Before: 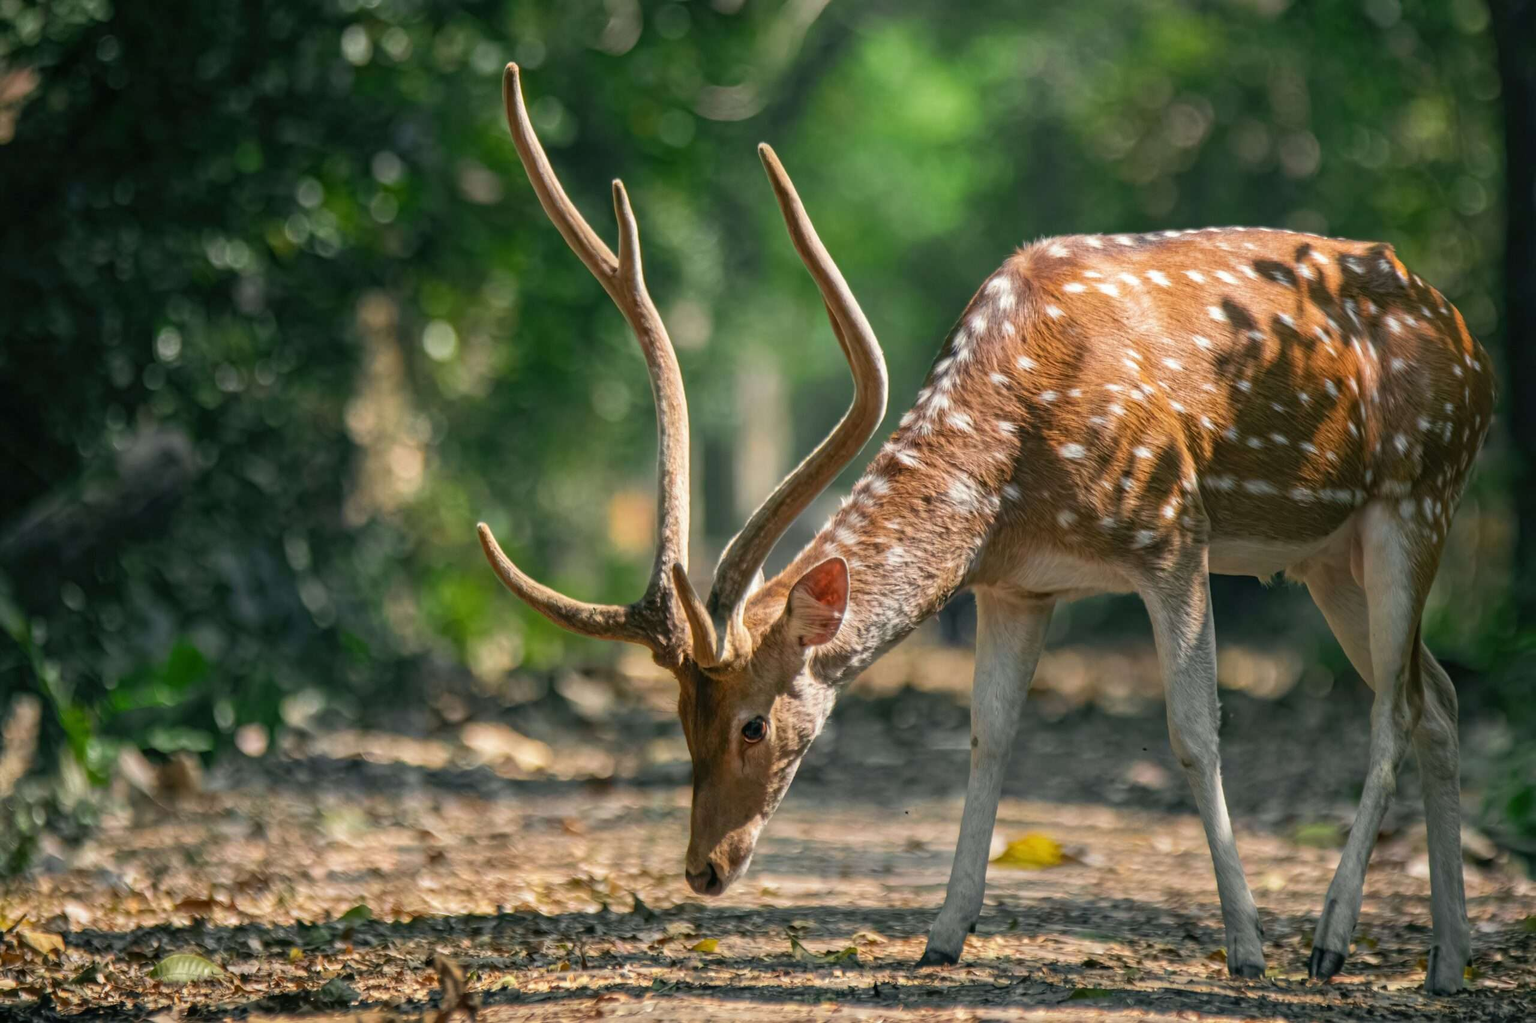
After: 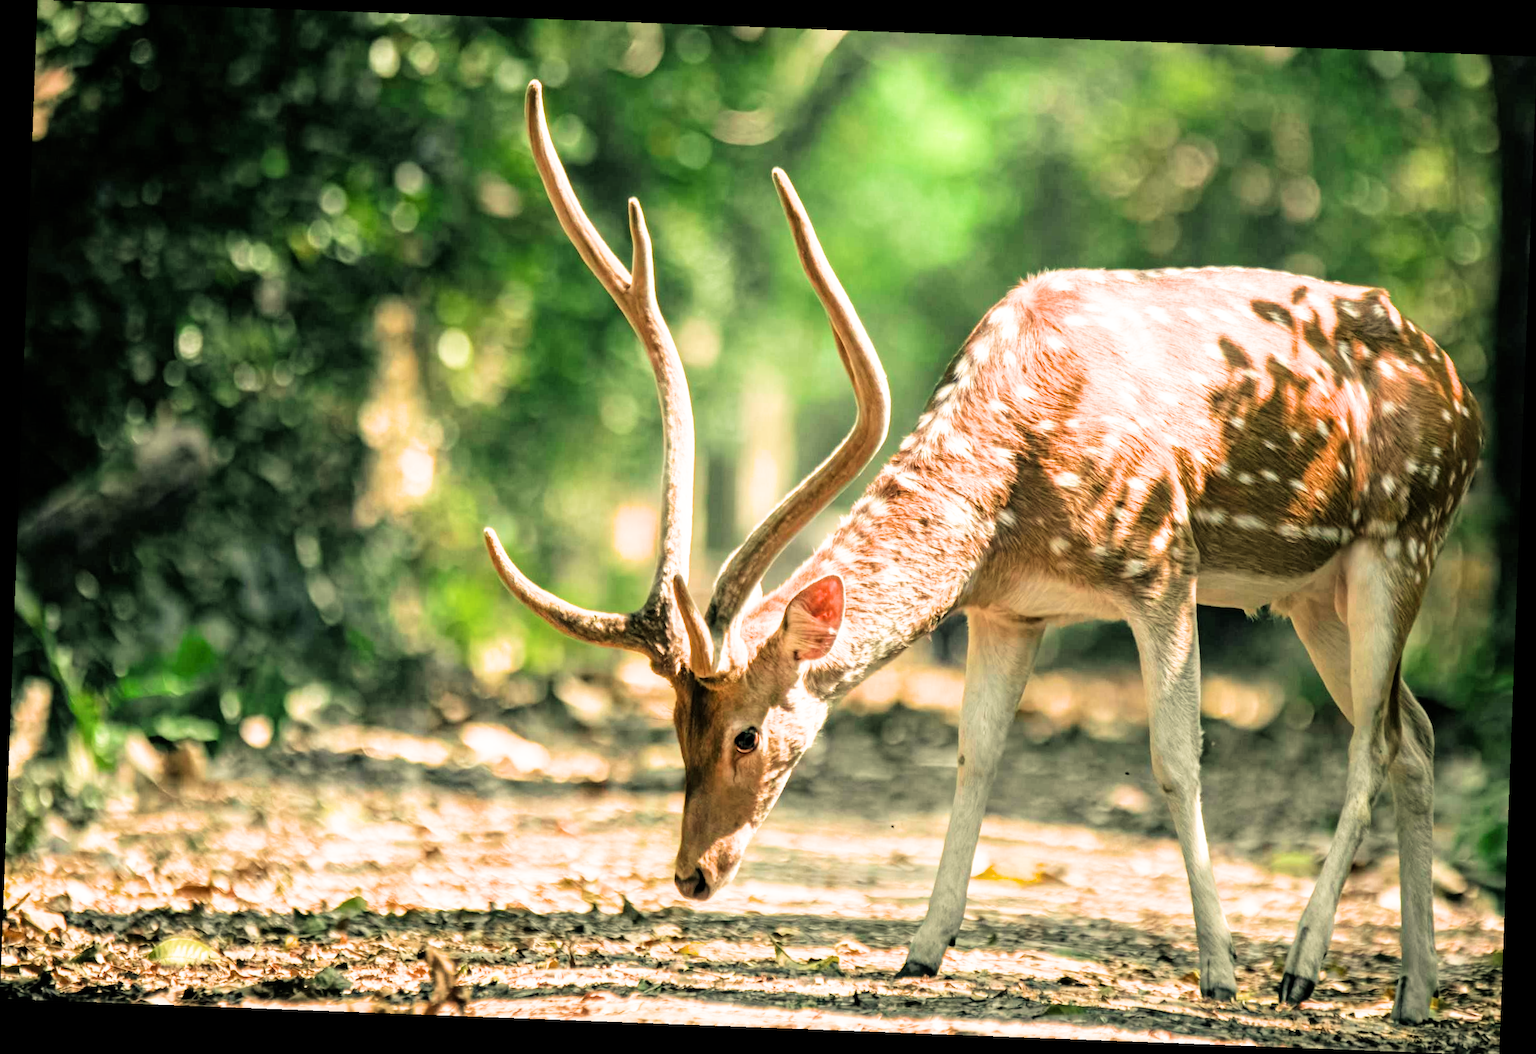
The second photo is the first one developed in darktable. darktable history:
rotate and perspective: rotation 2.17°, automatic cropping off
exposure: exposure 1.5 EV, compensate highlight preservation false
filmic rgb: black relative exposure -5 EV, white relative exposure 3.5 EV, hardness 3.19, contrast 1.3, highlights saturation mix -50%
white balance: red 1.08, blue 0.791
